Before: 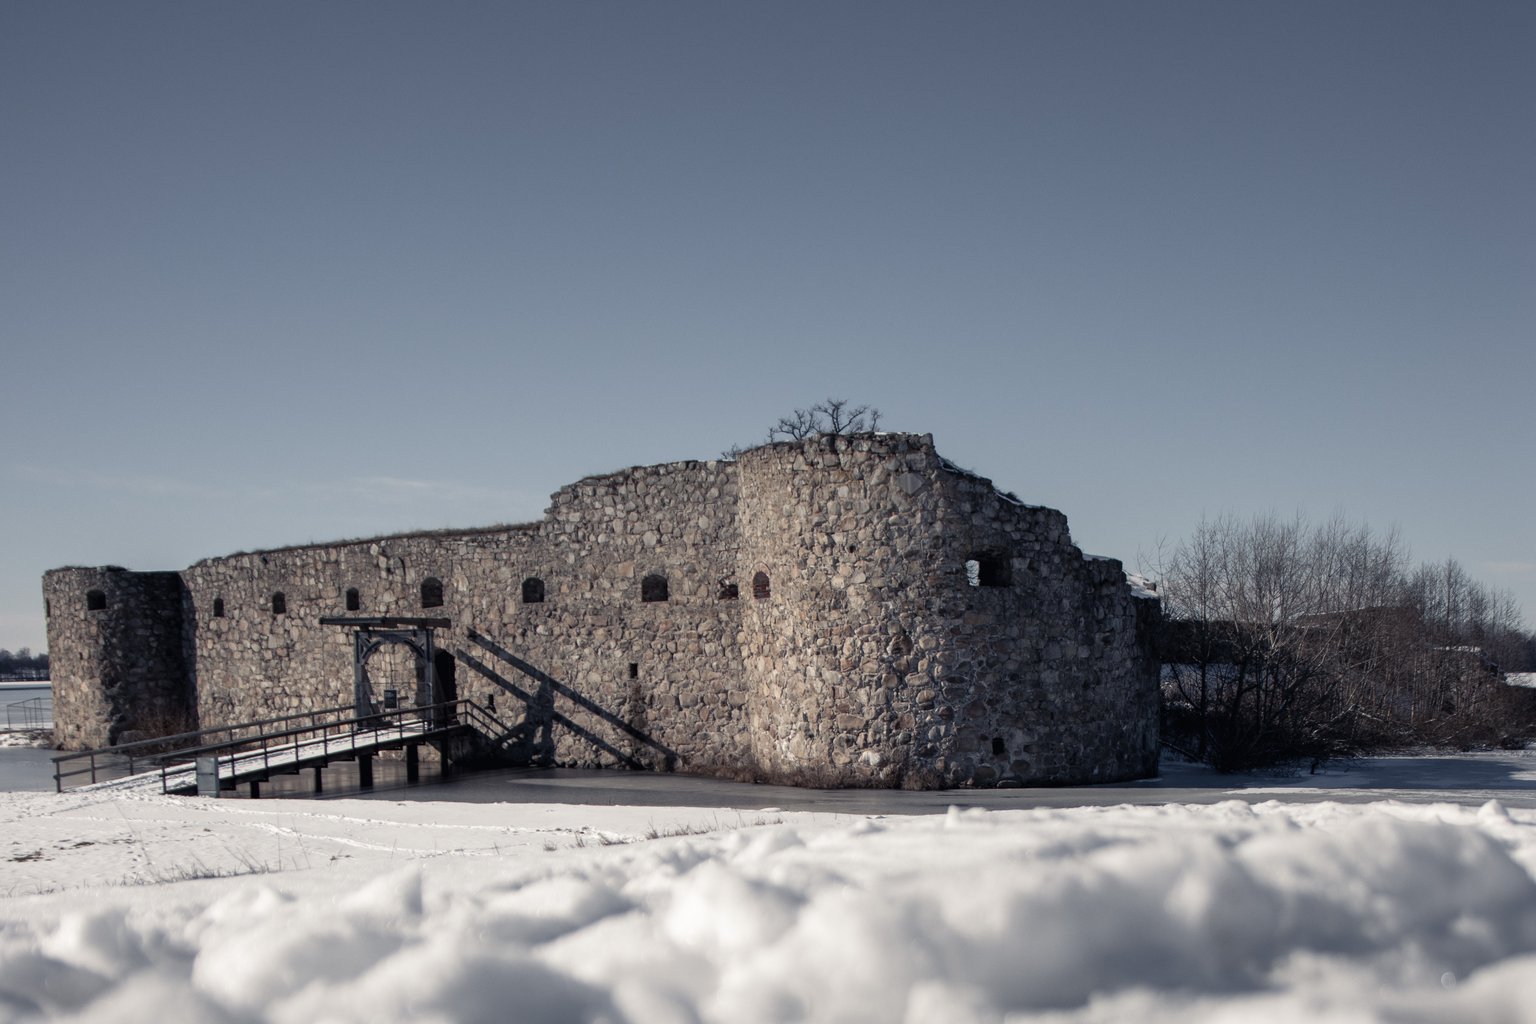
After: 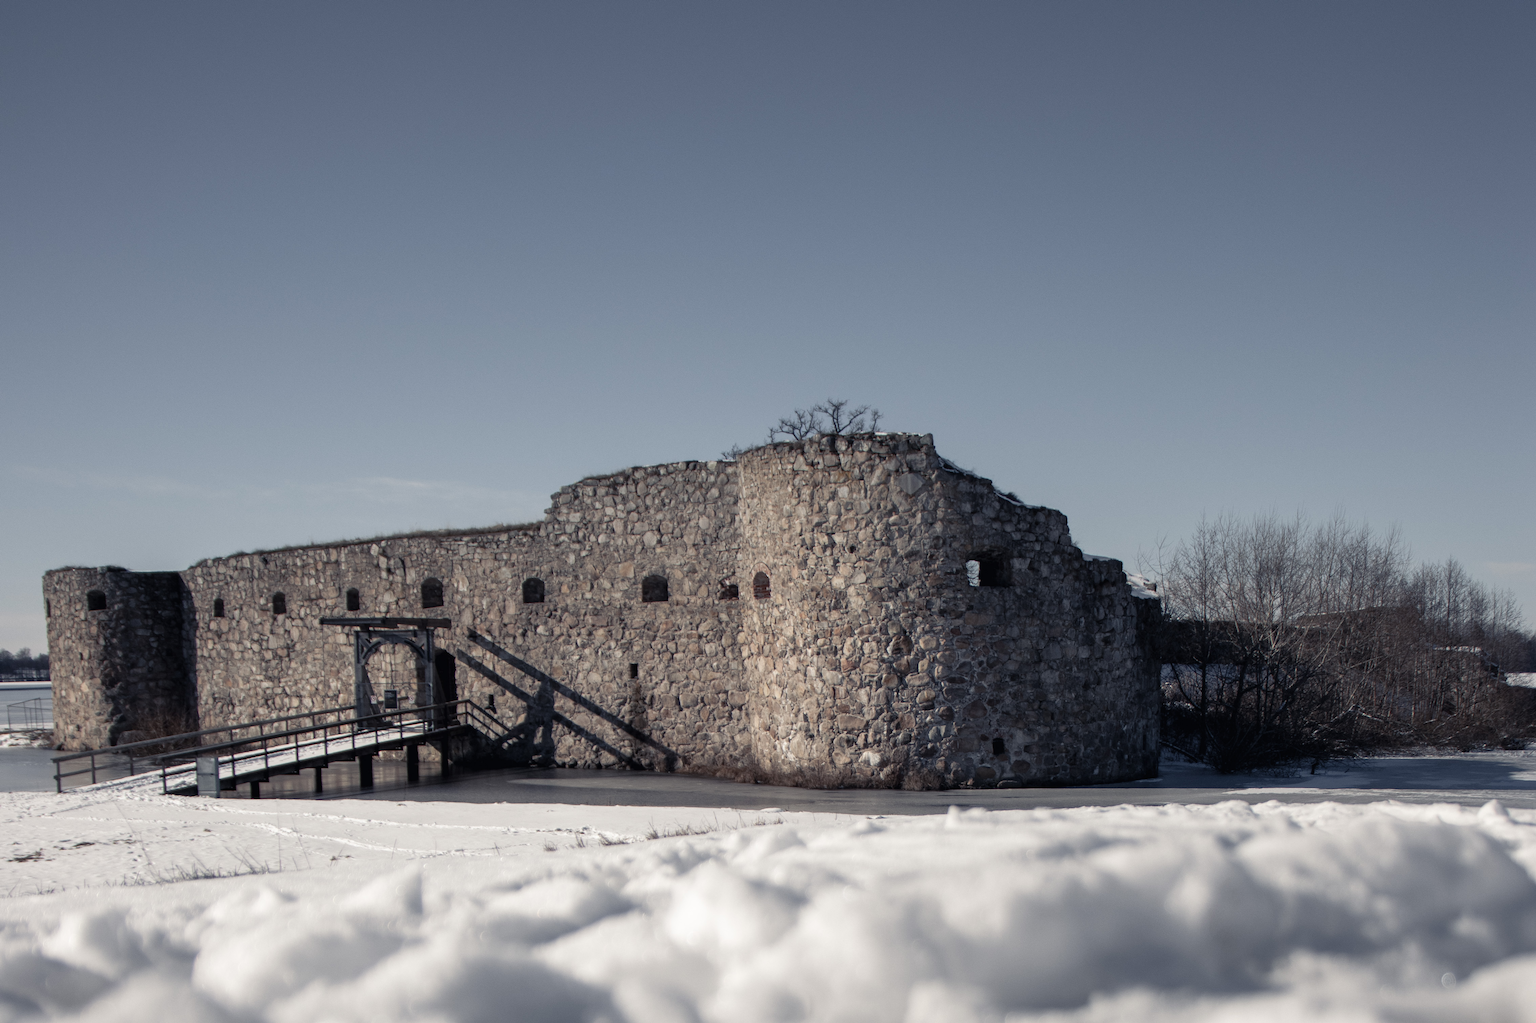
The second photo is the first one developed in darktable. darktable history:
color calibration: gray › normalize channels true, illuminant same as pipeline (D50), adaptation none (bypass), x 0.333, y 0.335, temperature 5019.05 K, gamut compression 0.02
